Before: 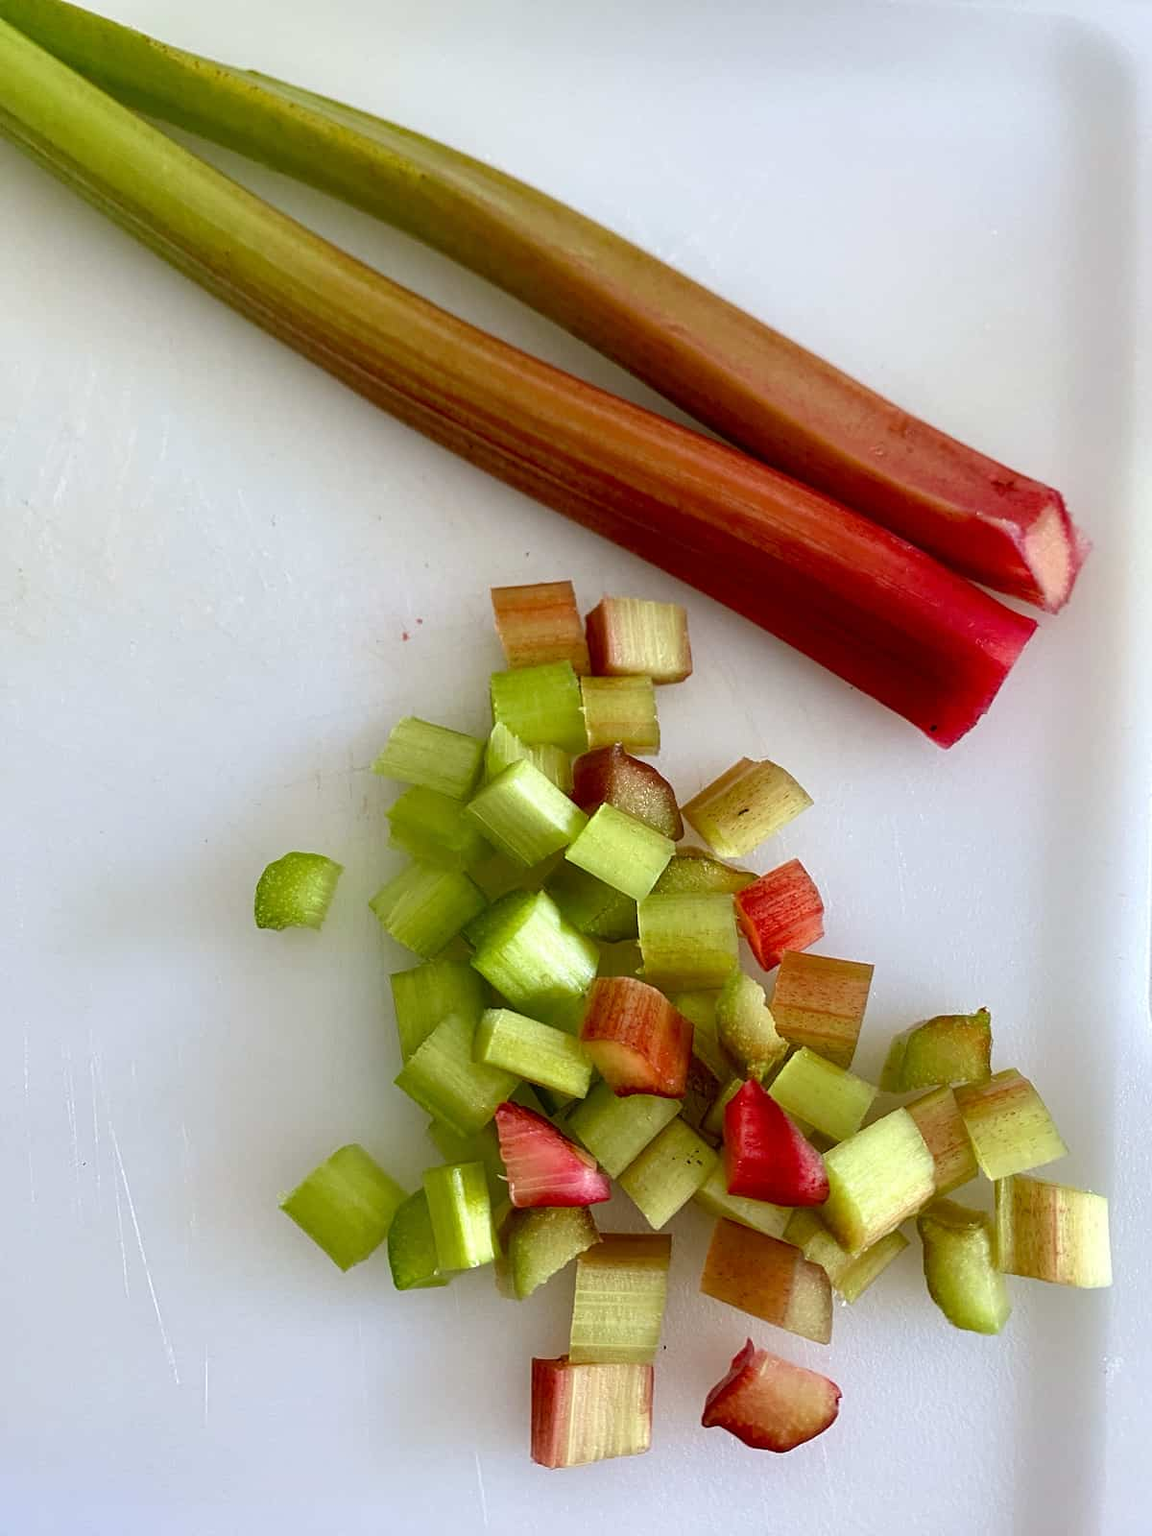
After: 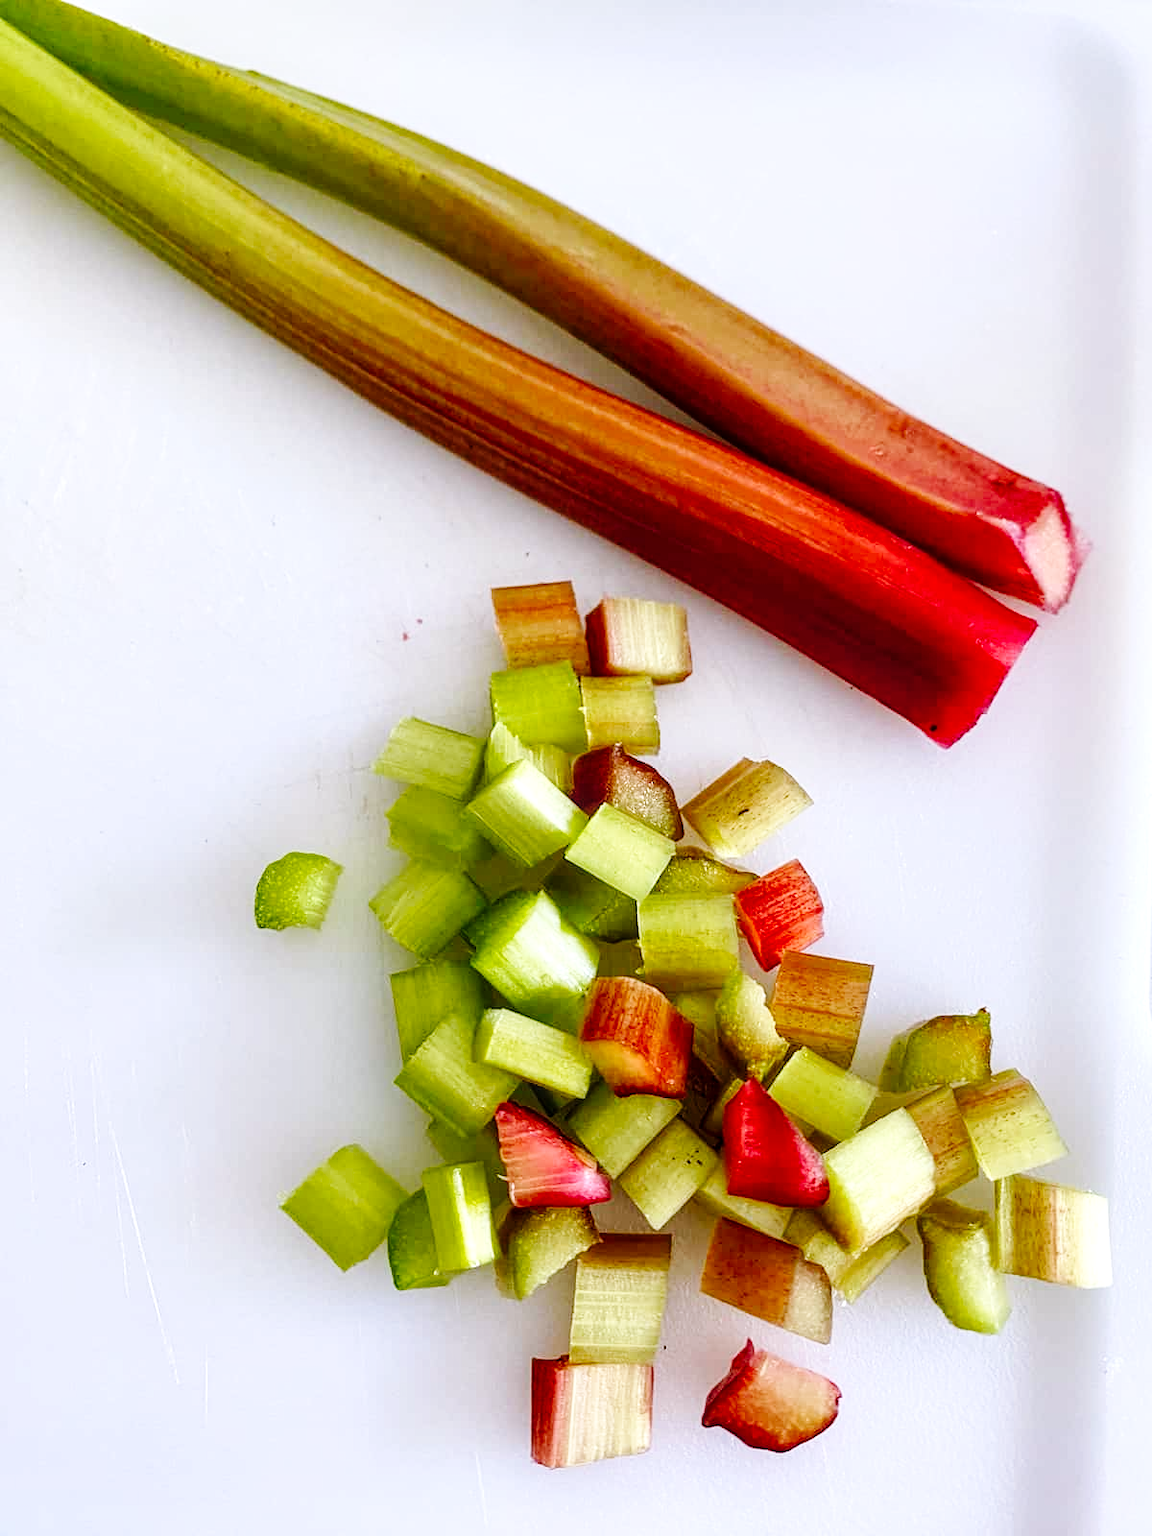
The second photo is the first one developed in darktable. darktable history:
white balance: red 1.004, blue 1.096
base curve: curves: ch0 [(0, 0) (0.036, 0.025) (0.121, 0.166) (0.206, 0.329) (0.605, 0.79) (1, 1)], preserve colors none
local contrast: on, module defaults
exposure: exposure 0.15 EV, compensate highlight preservation false
